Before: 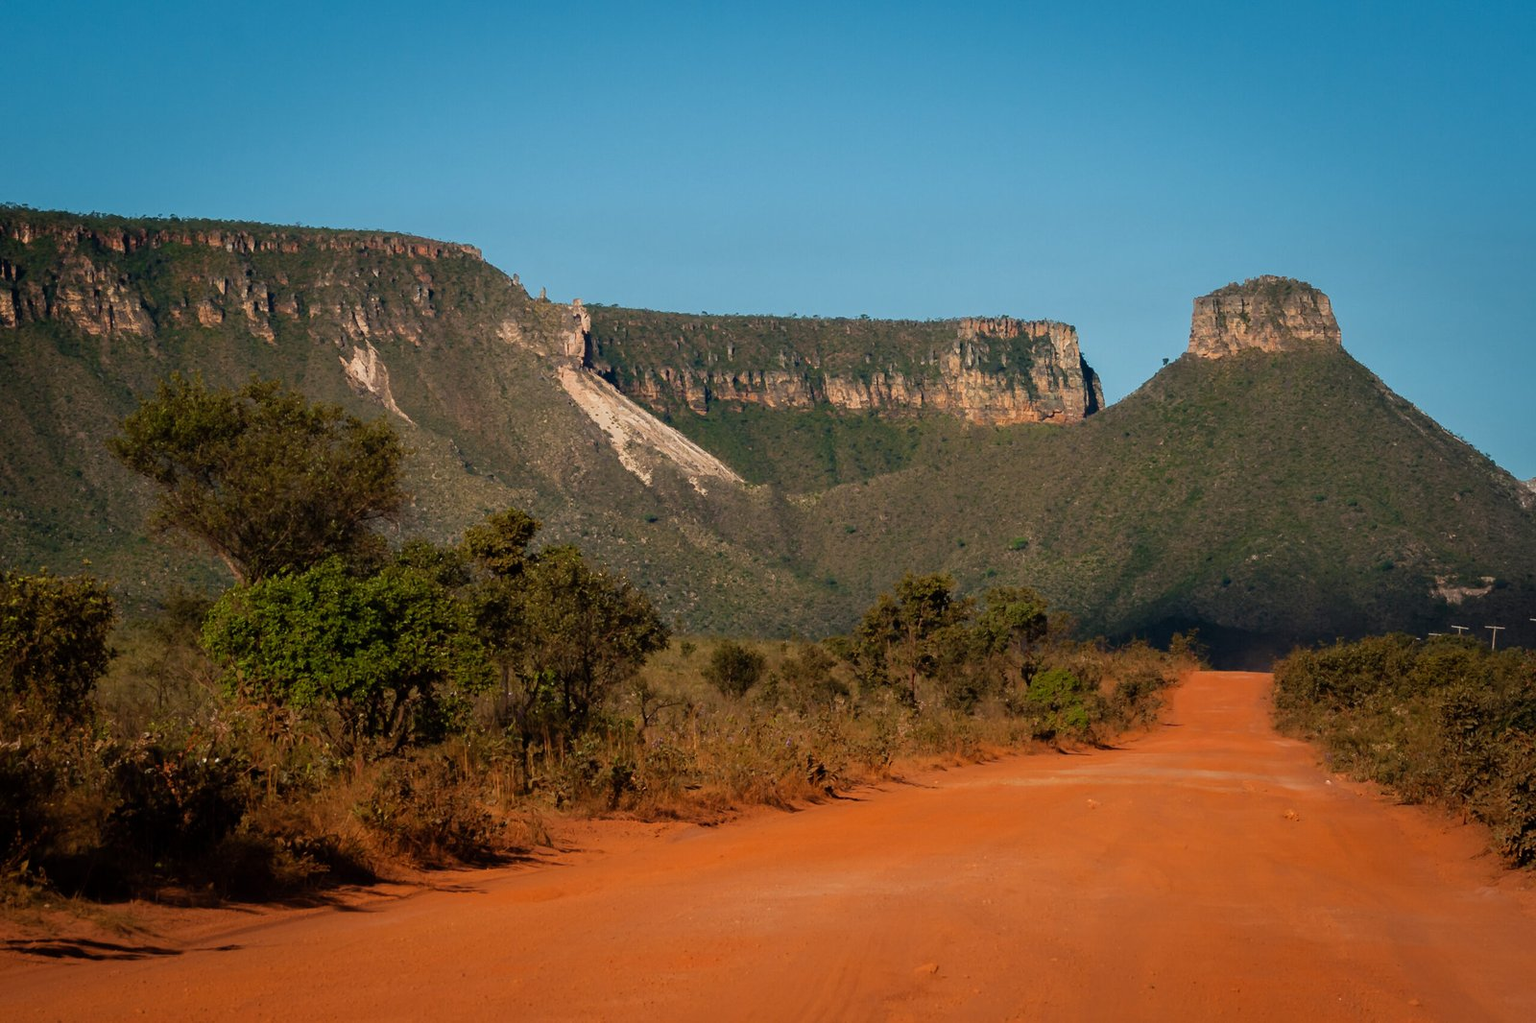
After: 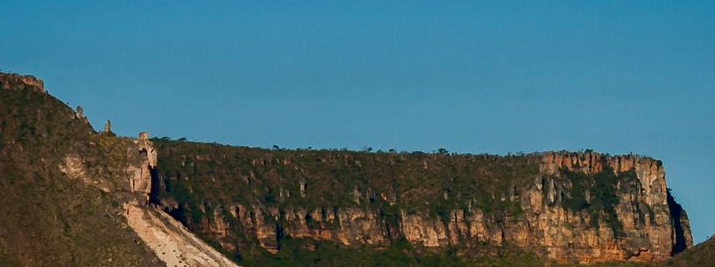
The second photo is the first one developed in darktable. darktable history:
contrast brightness saturation: brightness -0.2, saturation 0.08
crop: left 28.64%, top 16.832%, right 26.637%, bottom 58.055%
haze removal: compatibility mode true, adaptive false
